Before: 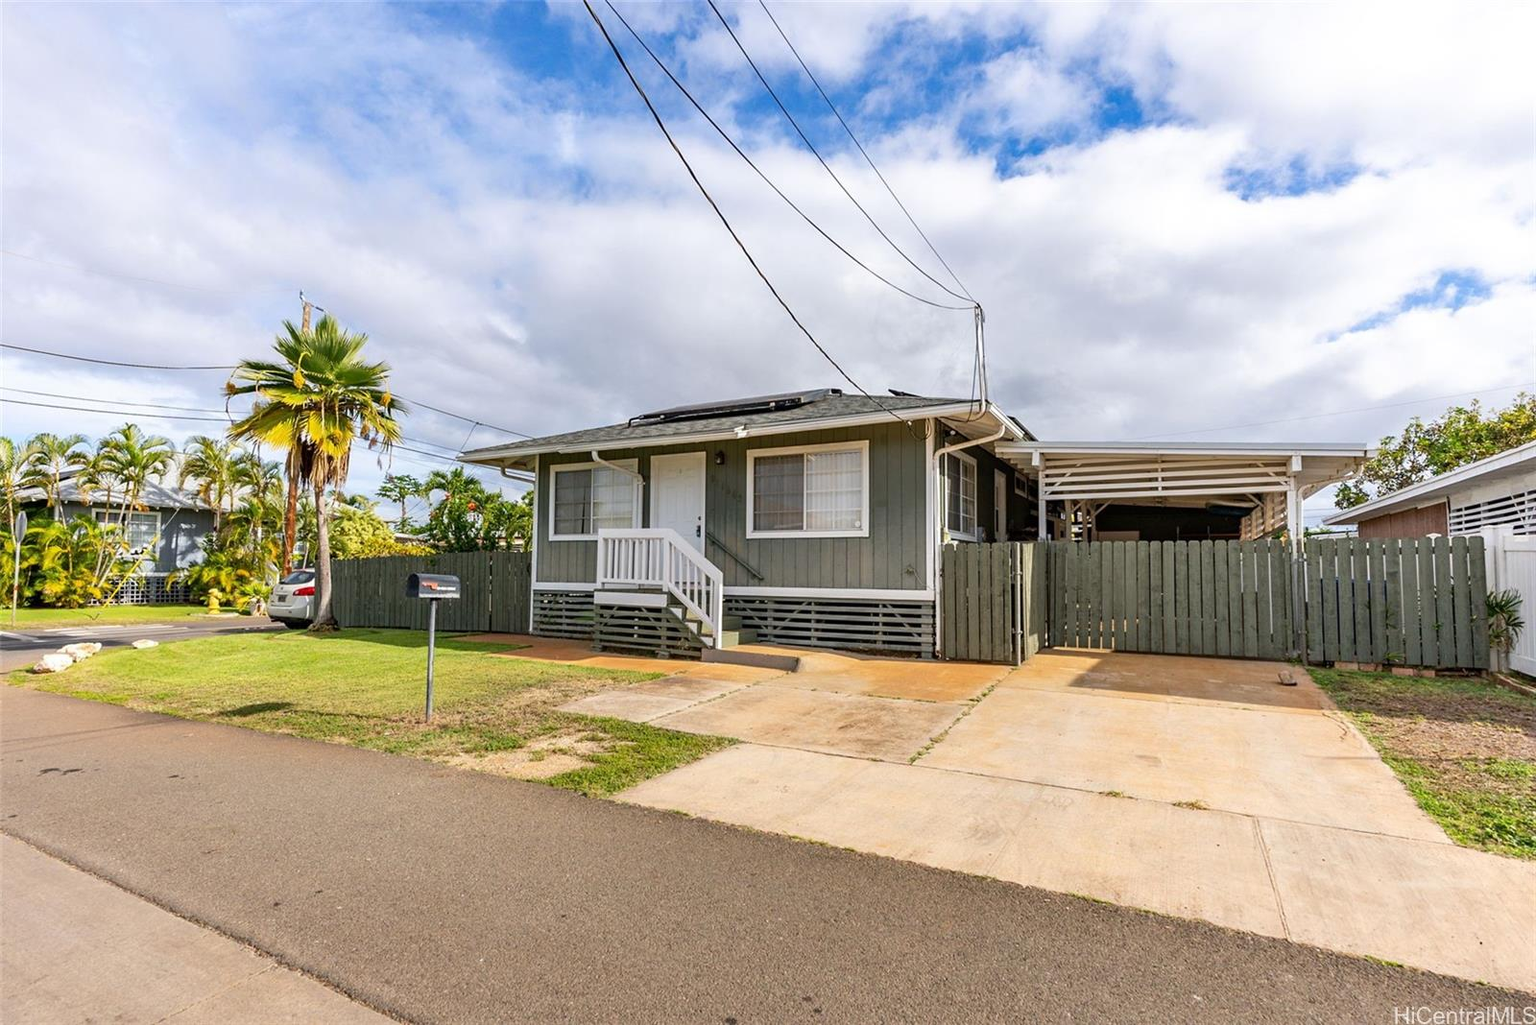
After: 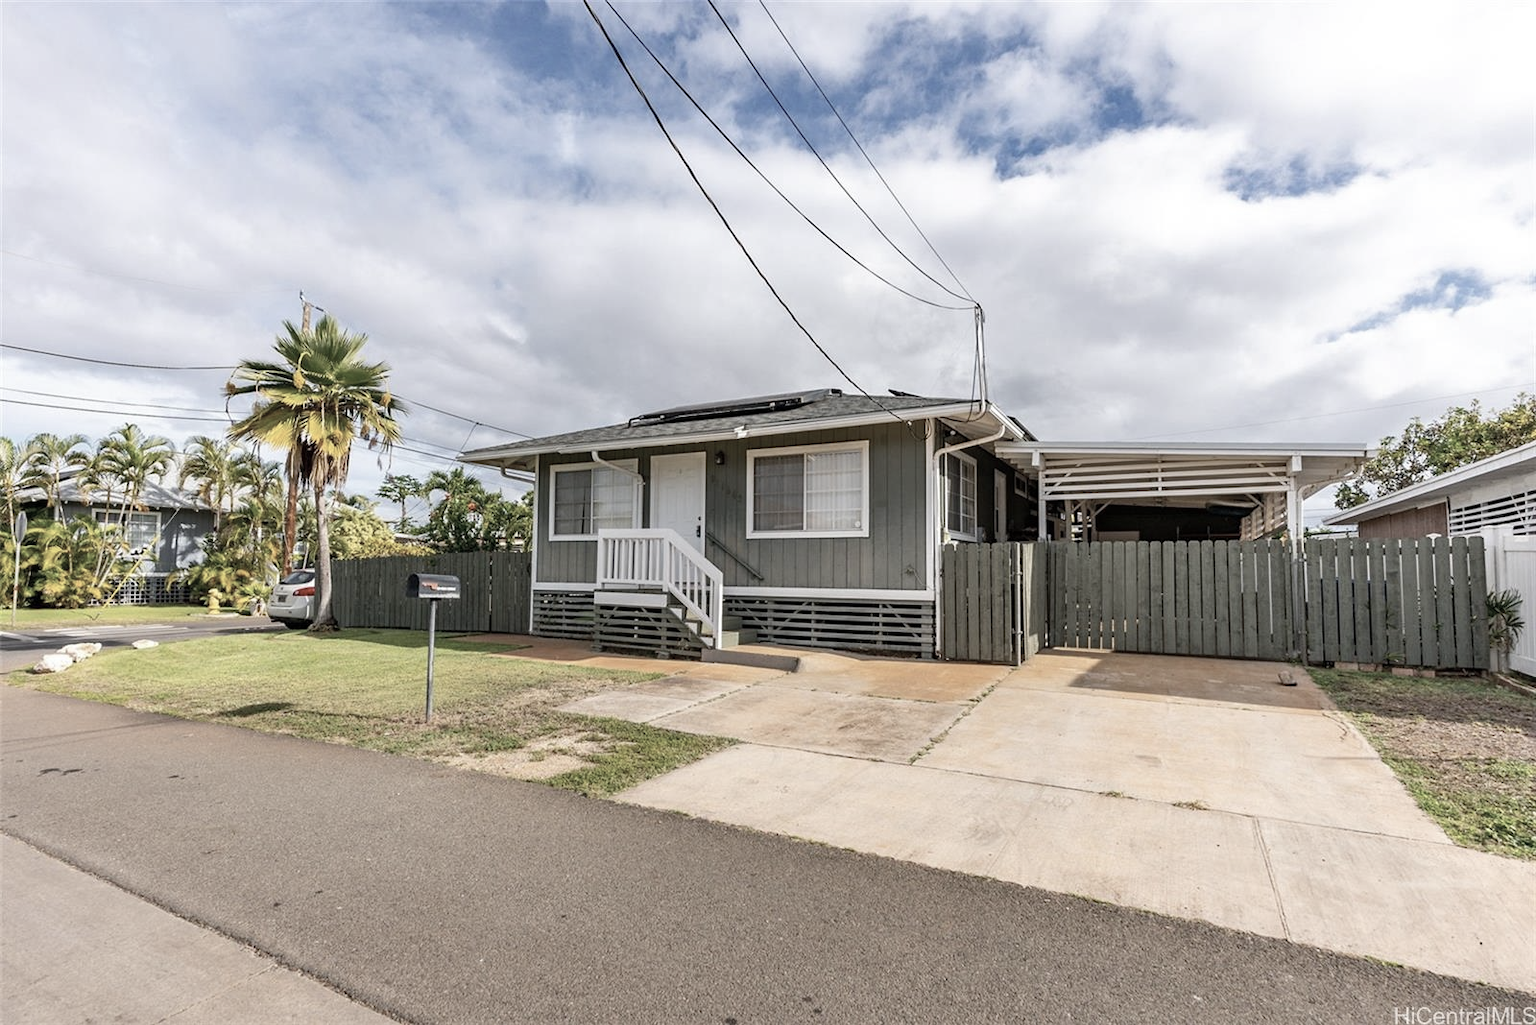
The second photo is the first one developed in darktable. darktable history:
color correction: highlights b* 0.056, saturation 0.499
